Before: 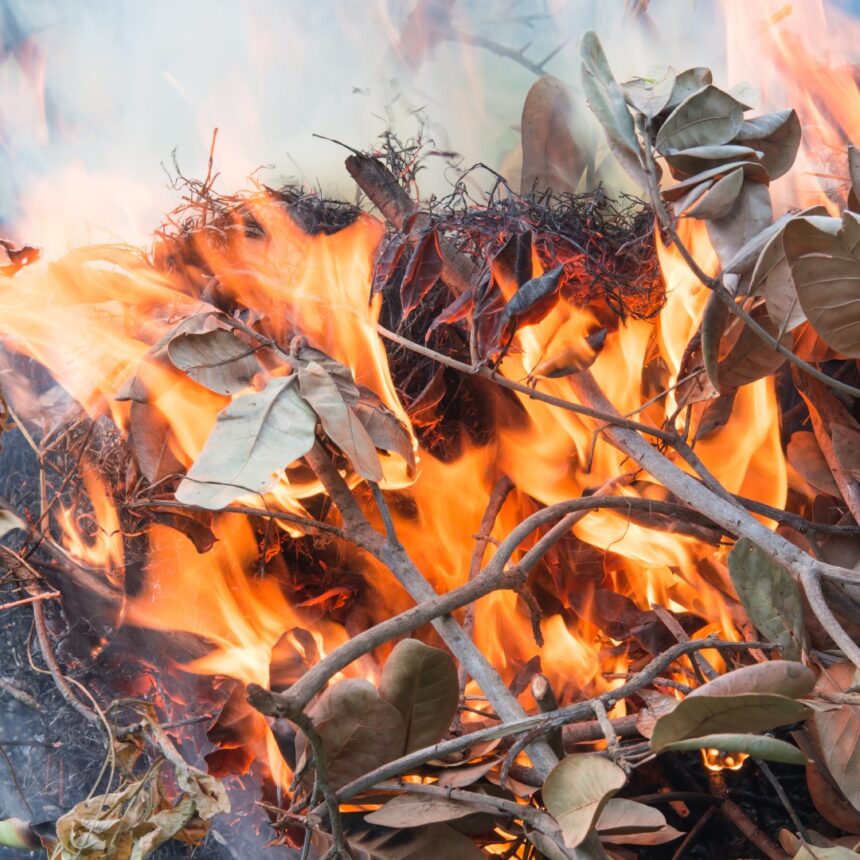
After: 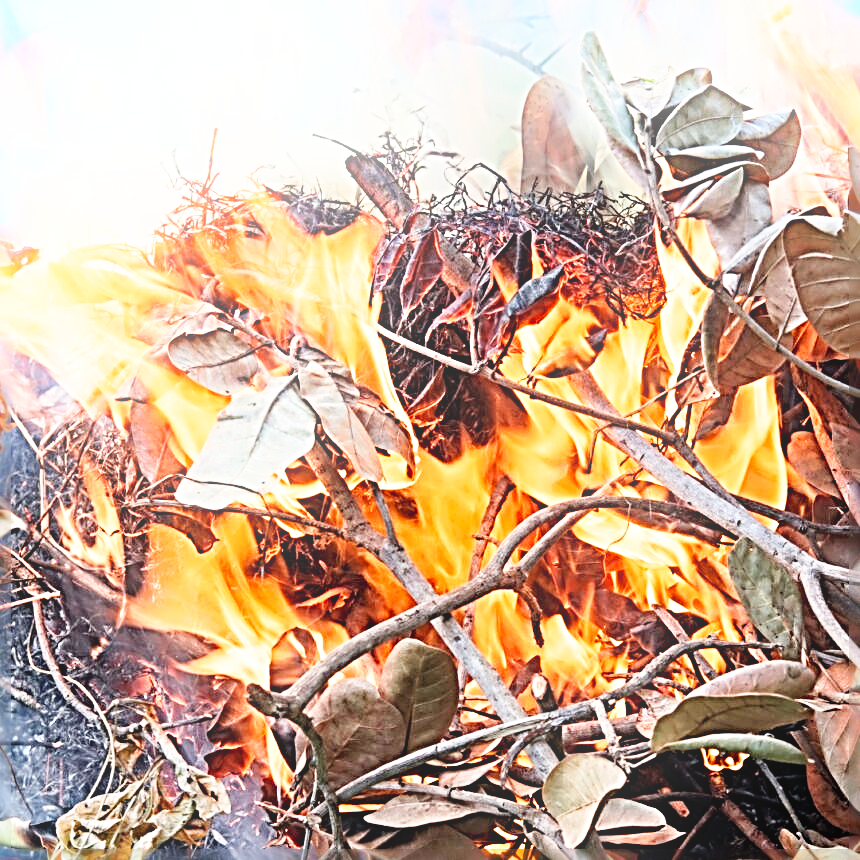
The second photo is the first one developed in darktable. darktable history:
white balance: emerald 1
base curve: curves: ch0 [(0, 0) (0.005, 0.002) (0.15, 0.3) (0.4, 0.7) (0.75, 0.95) (1, 1)], preserve colors none
sharpen: radius 4.001, amount 2
bloom: size 15%, threshold 97%, strength 7%
